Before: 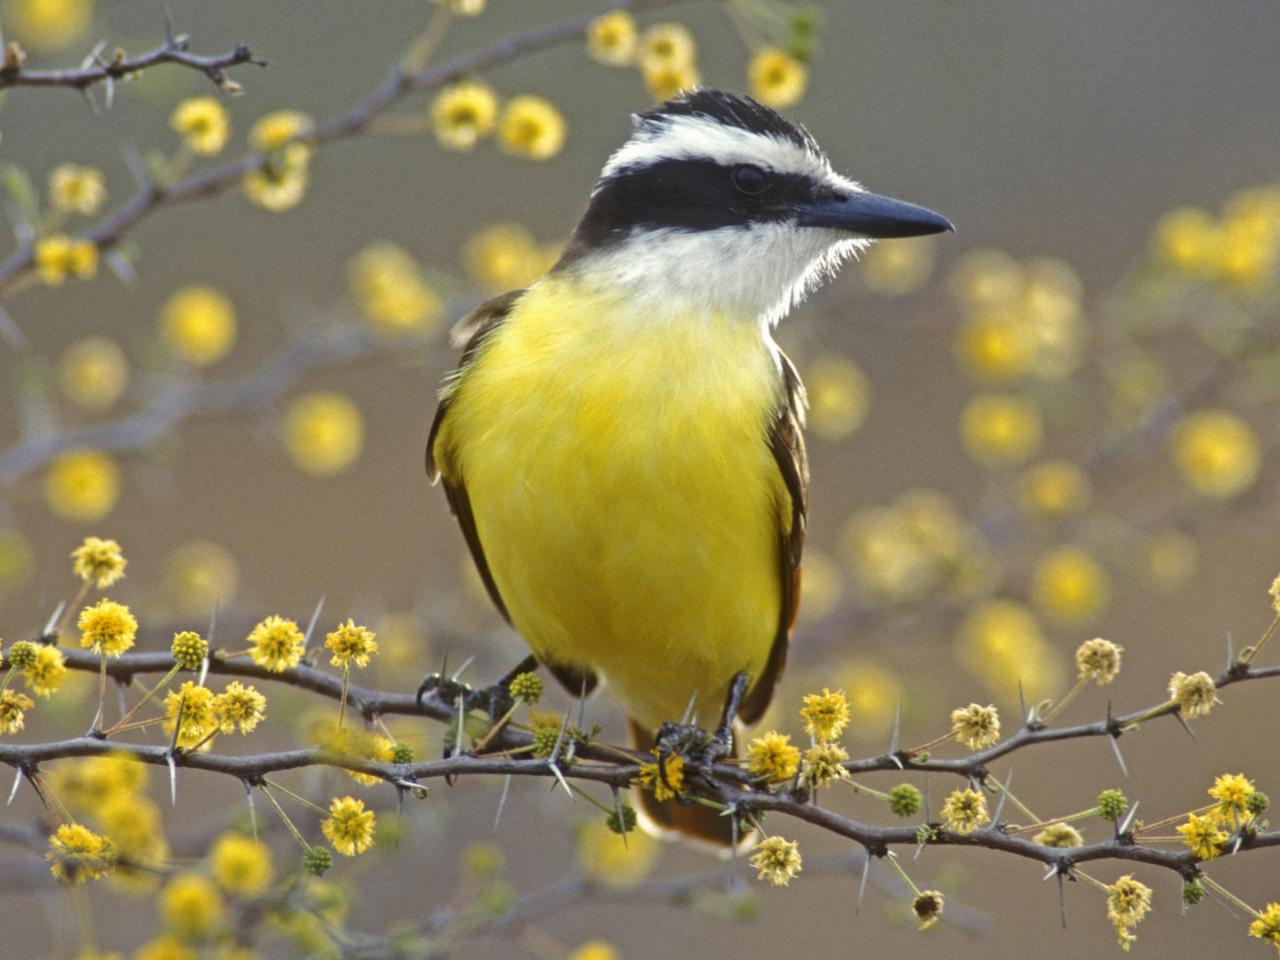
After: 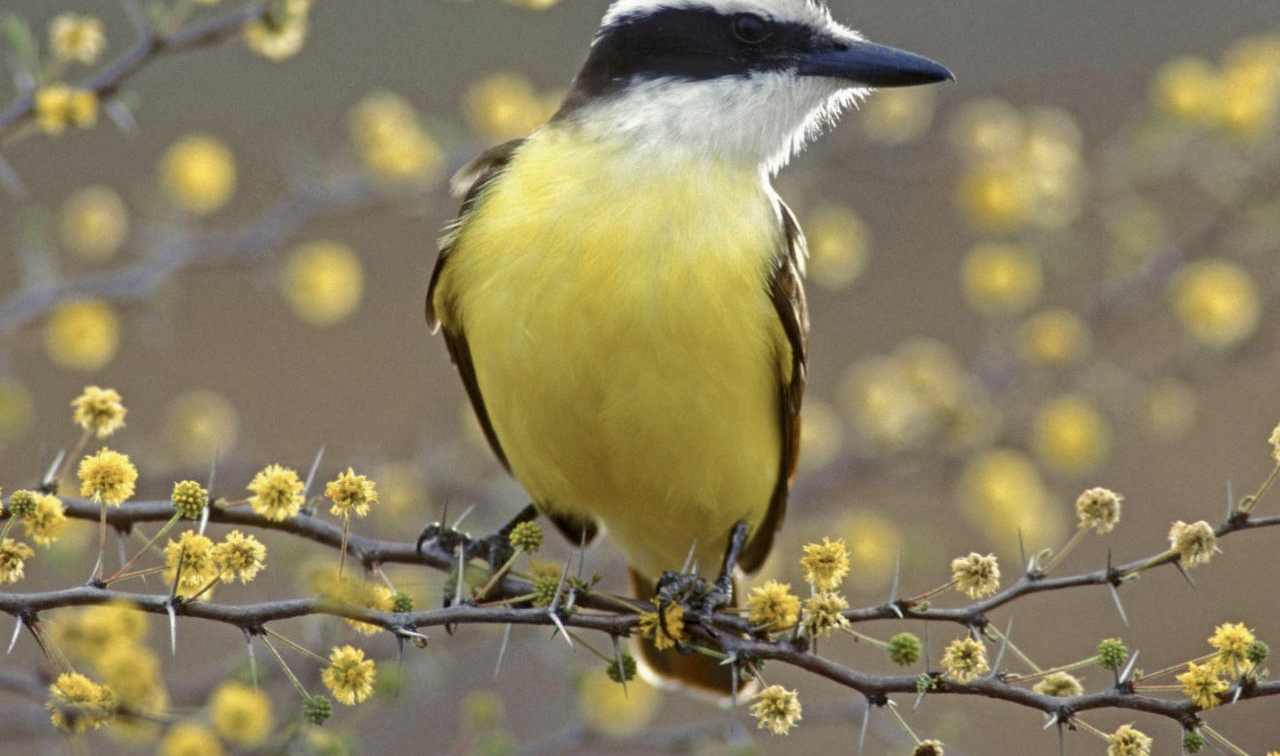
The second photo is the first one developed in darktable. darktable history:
shadows and highlights: shadows 36.54, highlights -27.46, soften with gaussian
crop and rotate: top 15.752%, bottom 5.412%
color balance rgb: global offset › luminance -0.849%, linear chroma grading › global chroma 0.253%, perceptual saturation grading › global saturation 0.229%, global vibrance 20%
color zones: curves: ch0 [(0, 0.5) (0.125, 0.4) (0.25, 0.5) (0.375, 0.4) (0.5, 0.4) (0.625, 0.35) (0.75, 0.35) (0.875, 0.5)]; ch1 [(0, 0.35) (0.125, 0.45) (0.25, 0.35) (0.375, 0.35) (0.5, 0.35) (0.625, 0.35) (0.75, 0.45) (0.875, 0.35)]; ch2 [(0, 0.6) (0.125, 0.5) (0.25, 0.5) (0.375, 0.6) (0.5, 0.6) (0.625, 0.5) (0.75, 0.5) (0.875, 0.5)]
